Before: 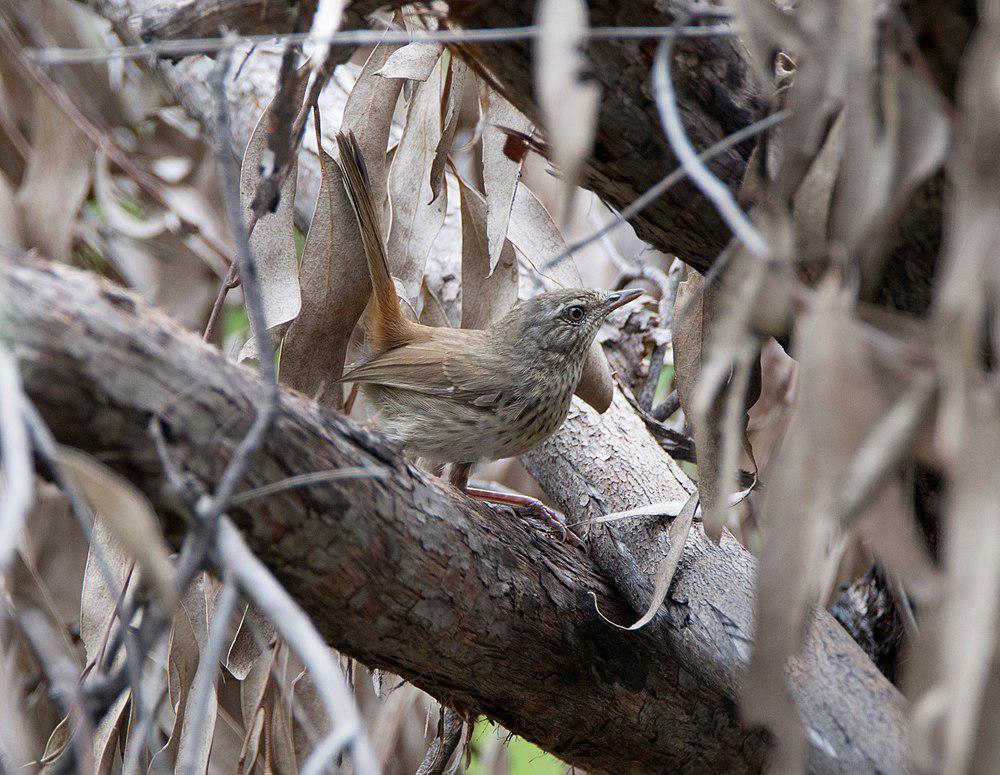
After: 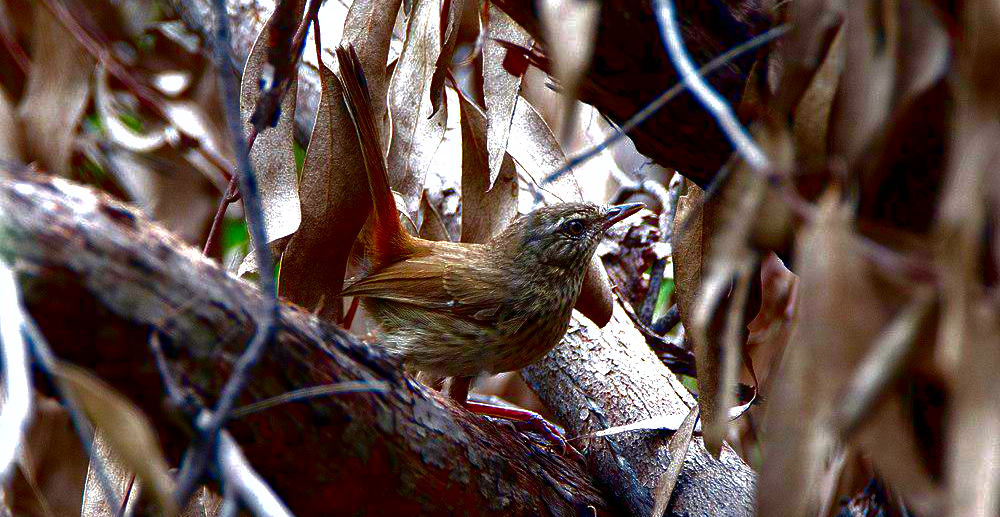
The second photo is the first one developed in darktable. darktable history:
crop: top 11.174%, bottom 22.03%
contrast brightness saturation: brightness -0.984, saturation 0.984
shadows and highlights: on, module defaults
tone equalizer: -8 EV -0.743 EV, -7 EV -0.699 EV, -6 EV -0.593 EV, -5 EV -0.38 EV, -3 EV 0.386 EV, -2 EV 0.6 EV, -1 EV 0.683 EV, +0 EV 0.724 EV
